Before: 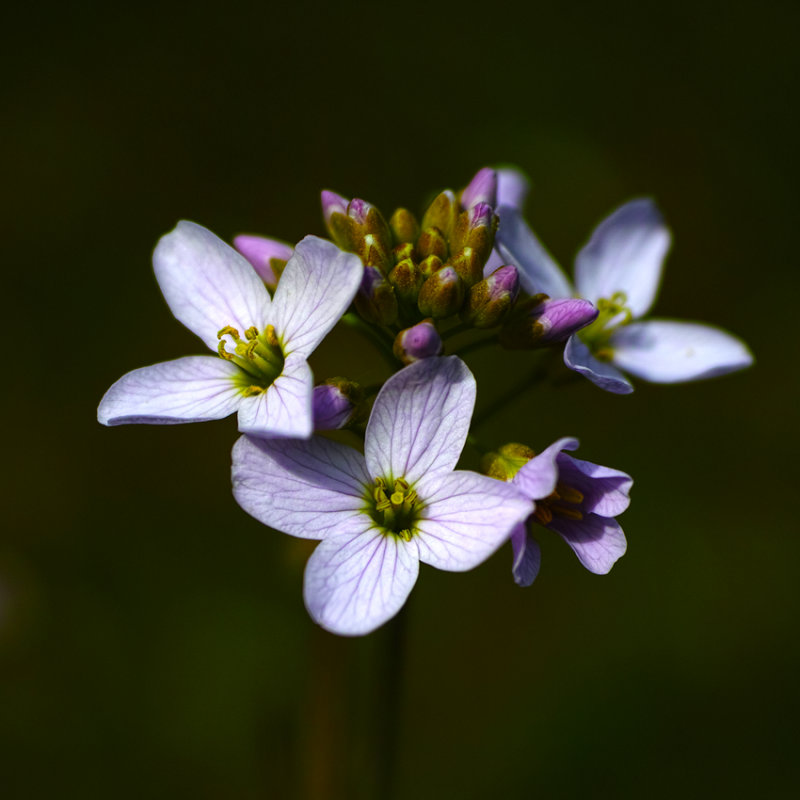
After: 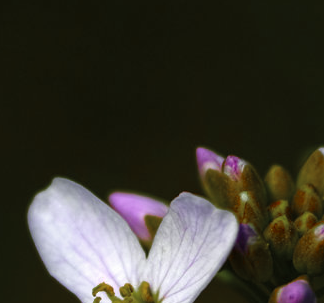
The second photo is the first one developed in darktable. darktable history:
crop: left 15.642%, top 5.446%, right 43.827%, bottom 56.557%
color zones: curves: ch0 [(0, 0.48) (0.209, 0.398) (0.305, 0.332) (0.429, 0.493) (0.571, 0.5) (0.714, 0.5) (0.857, 0.5) (1, 0.48)]; ch1 [(0, 0.736) (0.143, 0.625) (0.225, 0.371) (0.429, 0.256) (0.571, 0.241) (0.714, 0.213) (0.857, 0.48) (1, 0.736)]; ch2 [(0, 0.448) (0.143, 0.498) (0.286, 0.5) (0.429, 0.5) (0.571, 0.5) (0.714, 0.5) (0.857, 0.5) (1, 0.448)]
